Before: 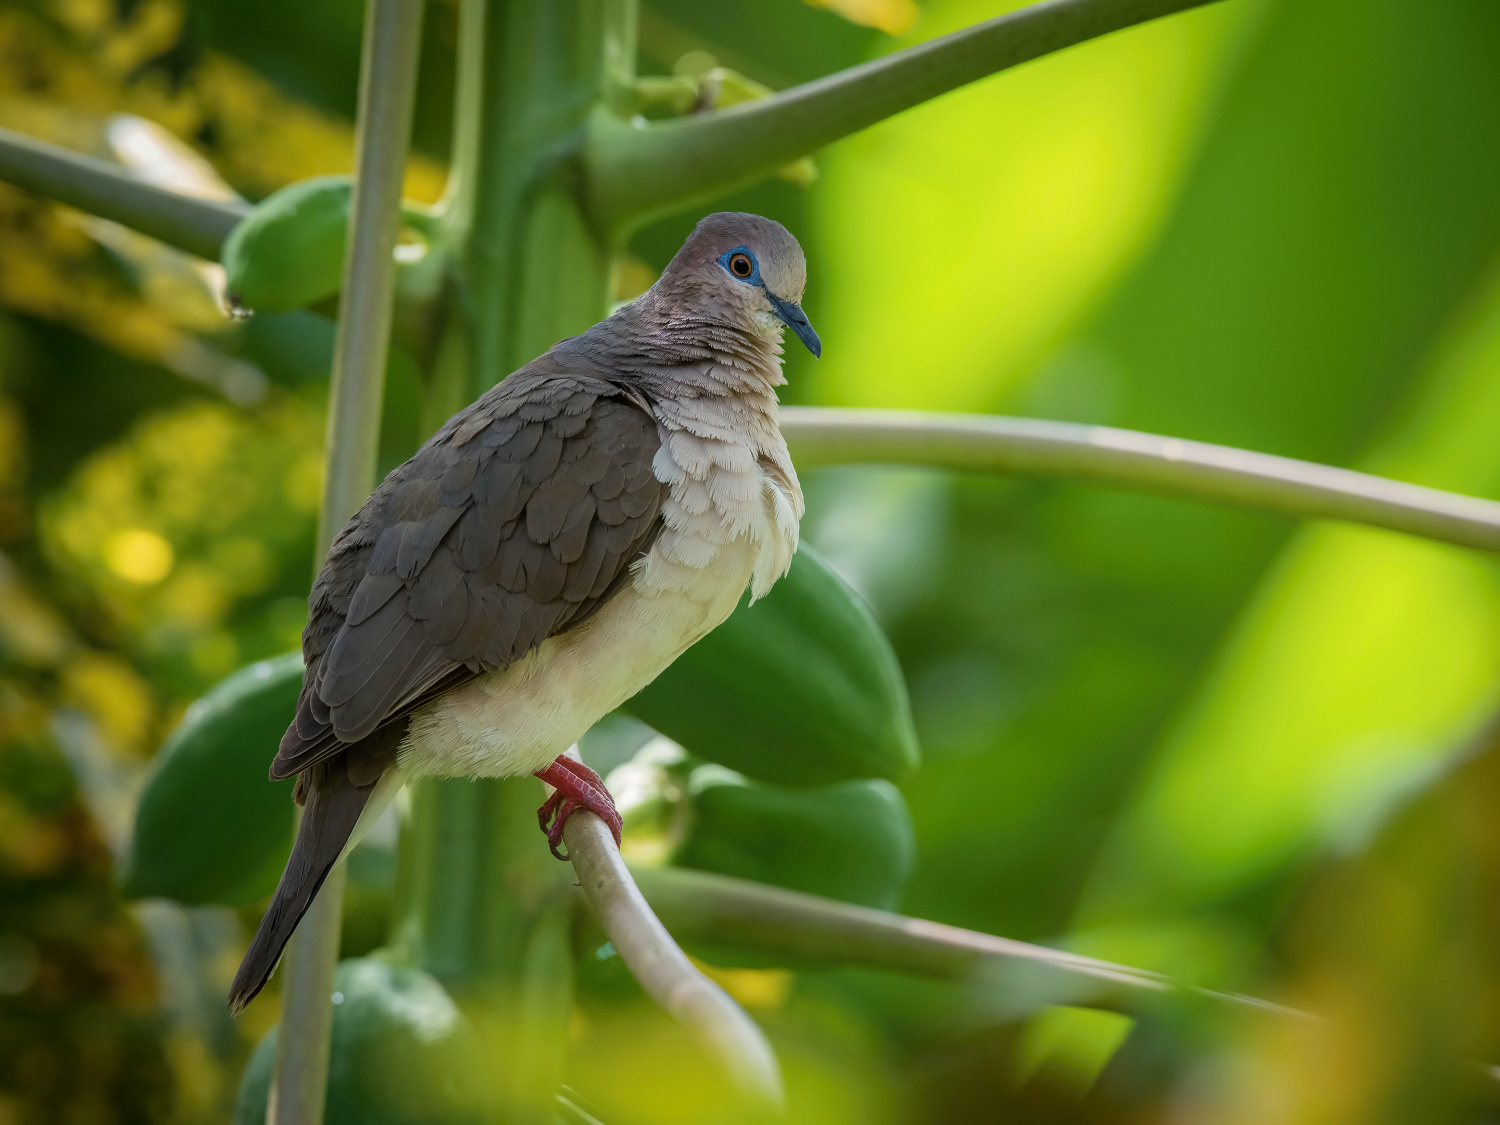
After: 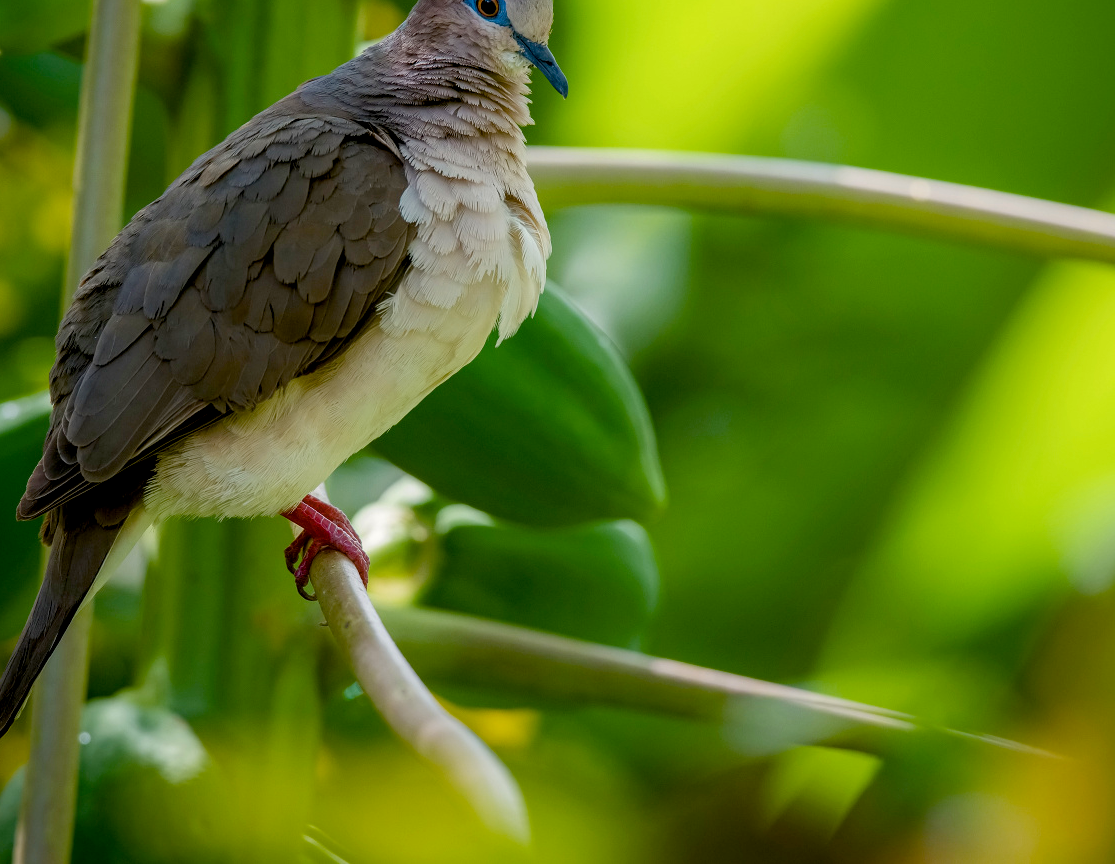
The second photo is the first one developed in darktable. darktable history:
color balance rgb: perceptual saturation grading › global saturation 20%, perceptual saturation grading › highlights -25.542%, perceptual saturation grading › shadows 24.44%, global vibrance 9.968%
crop: left 16.876%, top 23.189%, right 8.785%
exposure: black level correction 0.012, compensate exposure bias true, compensate highlight preservation false
